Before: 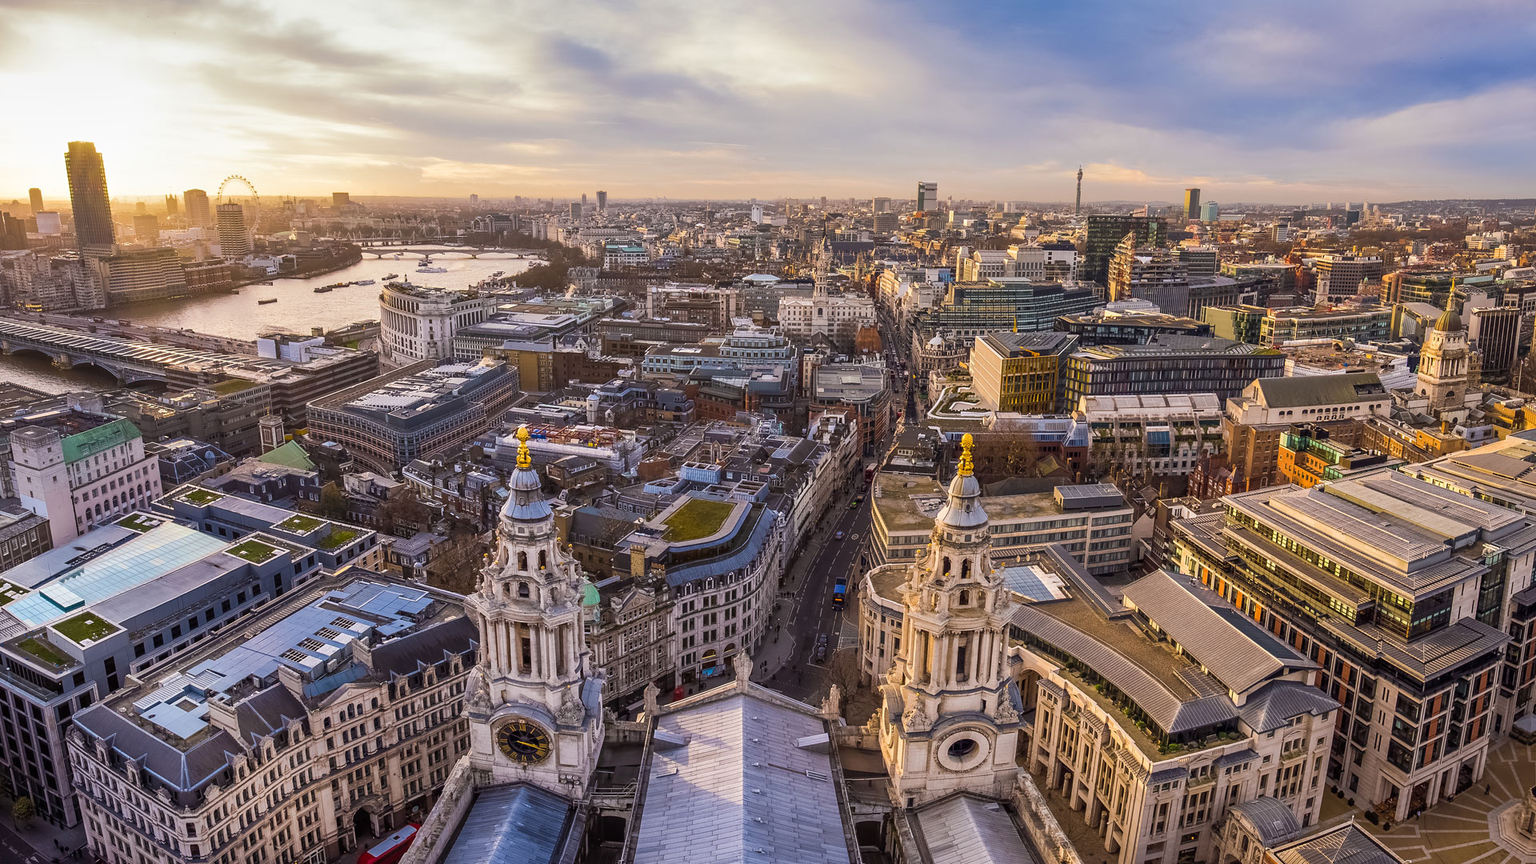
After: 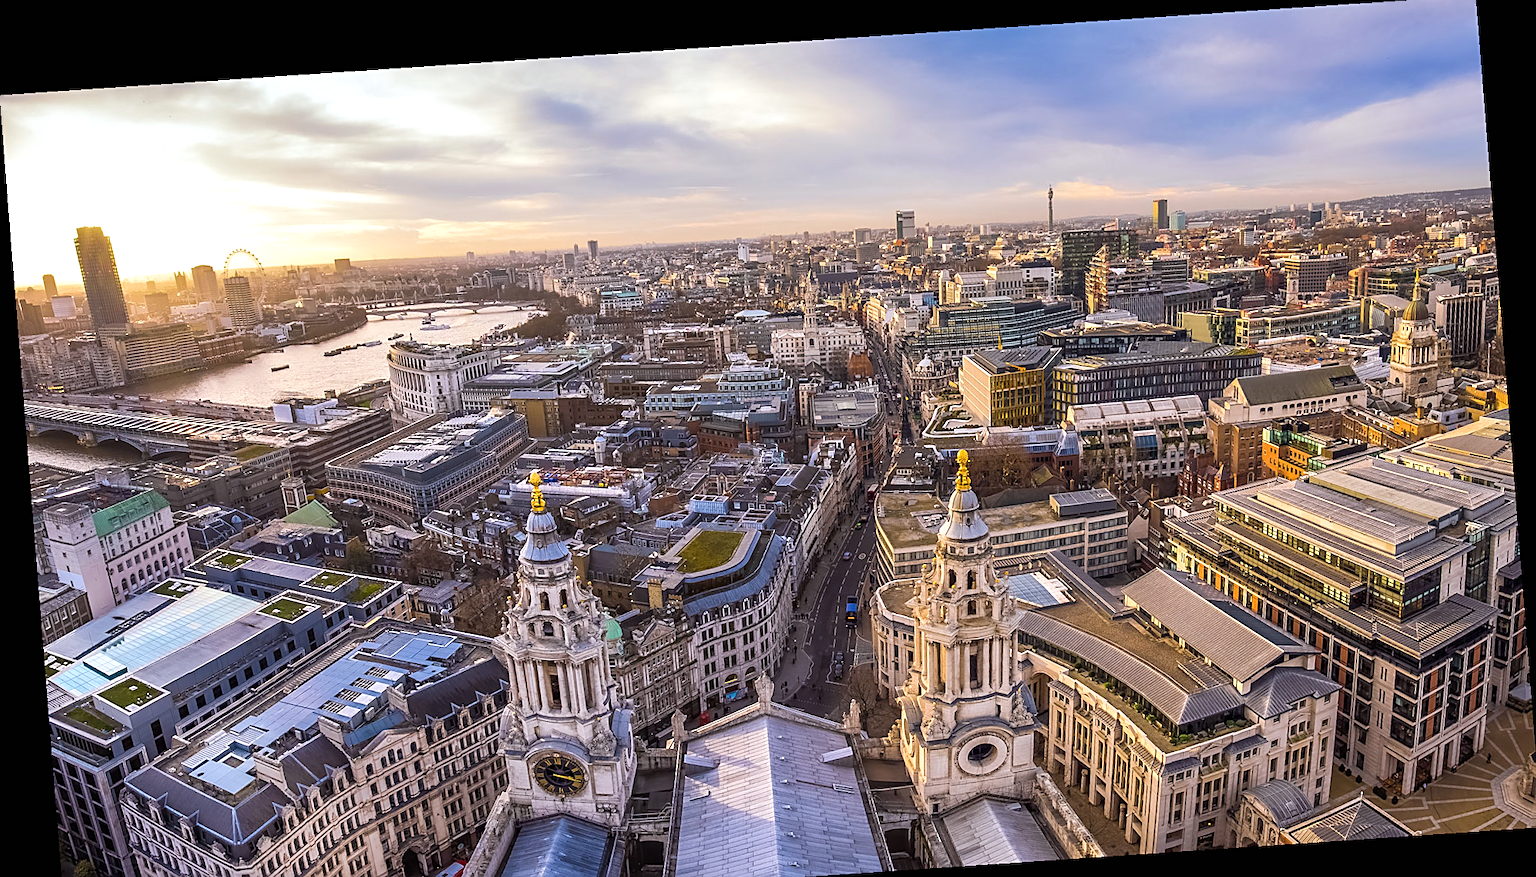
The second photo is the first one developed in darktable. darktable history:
white balance: red 0.983, blue 1.036
rotate and perspective: rotation -4.2°, shear 0.006, automatic cropping off
crop: top 0.448%, right 0.264%, bottom 5.045%
exposure: black level correction 0, exposure 0.3 EV, compensate highlight preservation false
sharpen: on, module defaults
